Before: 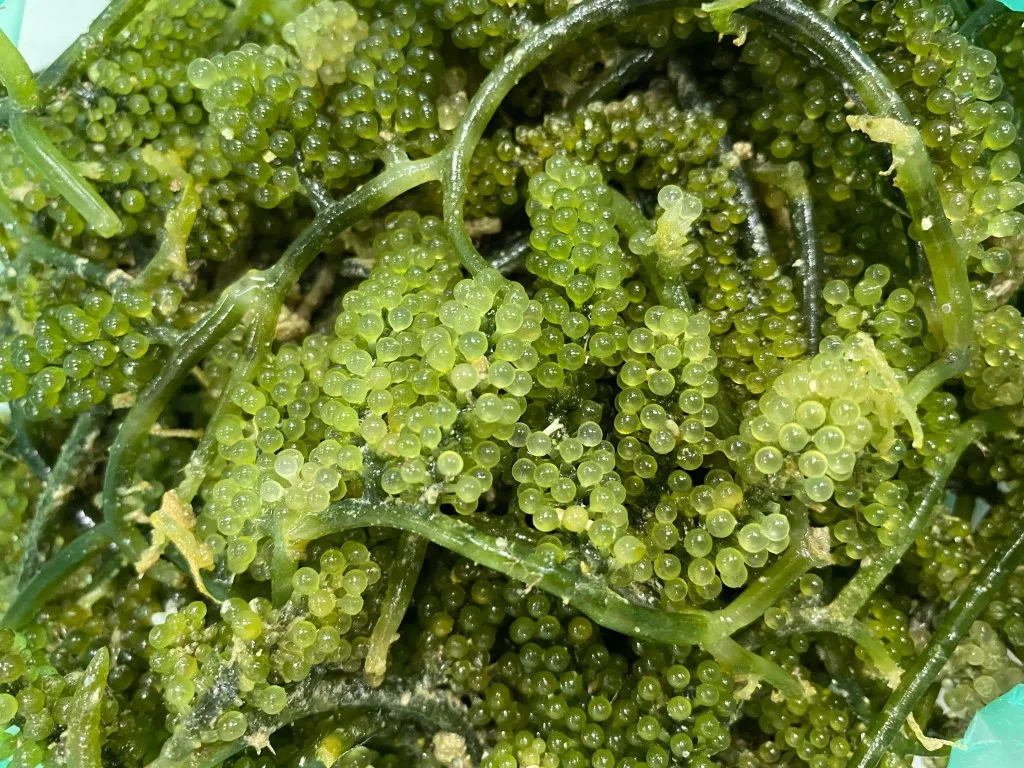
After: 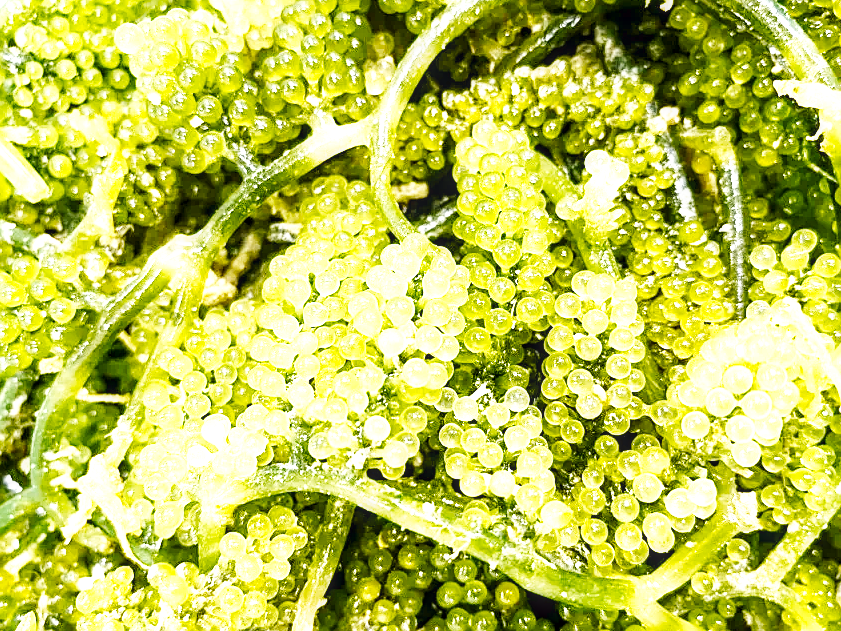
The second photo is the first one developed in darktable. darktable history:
white balance: red 1.009, blue 1.027
local contrast: detail 130%
crop and rotate: left 7.196%, top 4.574%, right 10.605%, bottom 13.178%
color contrast: green-magenta contrast 0.85, blue-yellow contrast 1.25, unbound 0
exposure: black level correction 0.001, exposure 1.116 EV, compensate highlight preservation false
sharpen: on, module defaults
base curve: curves: ch0 [(0, 0.003) (0.001, 0.002) (0.006, 0.004) (0.02, 0.022) (0.048, 0.086) (0.094, 0.234) (0.162, 0.431) (0.258, 0.629) (0.385, 0.8) (0.548, 0.918) (0.751, 0.988) (1, 1)], preserve colors none
